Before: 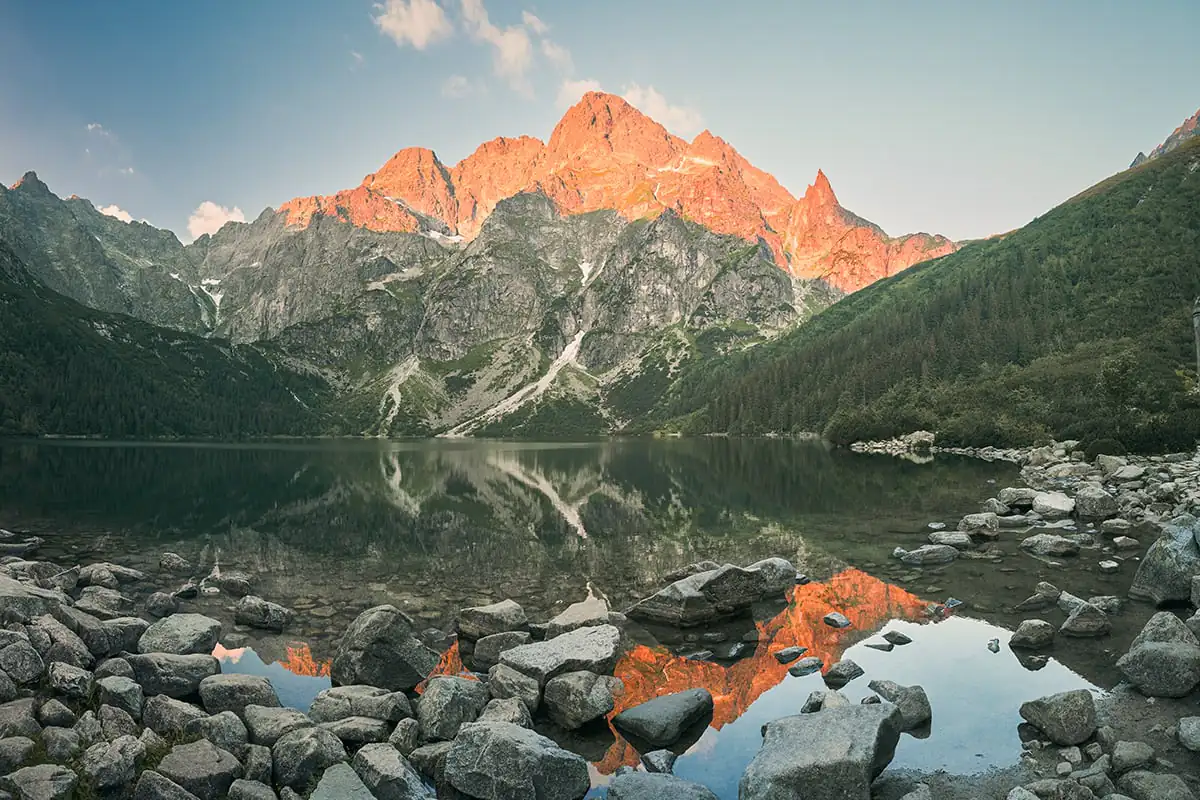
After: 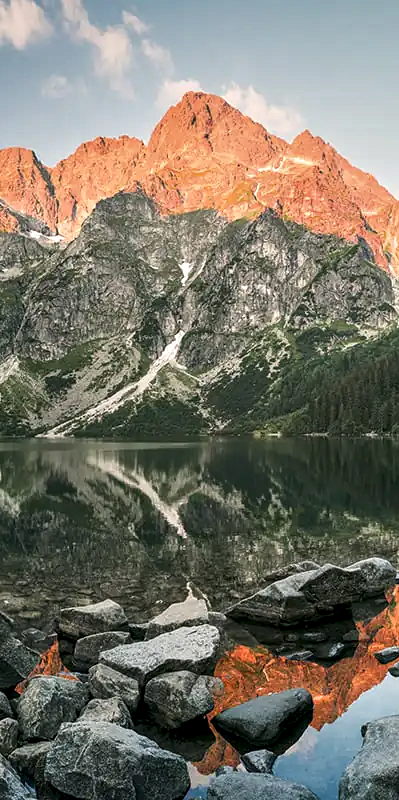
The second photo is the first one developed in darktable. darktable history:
local contrast: detail 135%, midtone range 0.75
crop: left 33.36%, right 33.36%
contrast brightness saturation: brightness -0.09
white balance: red 1.004, blue 1.024
